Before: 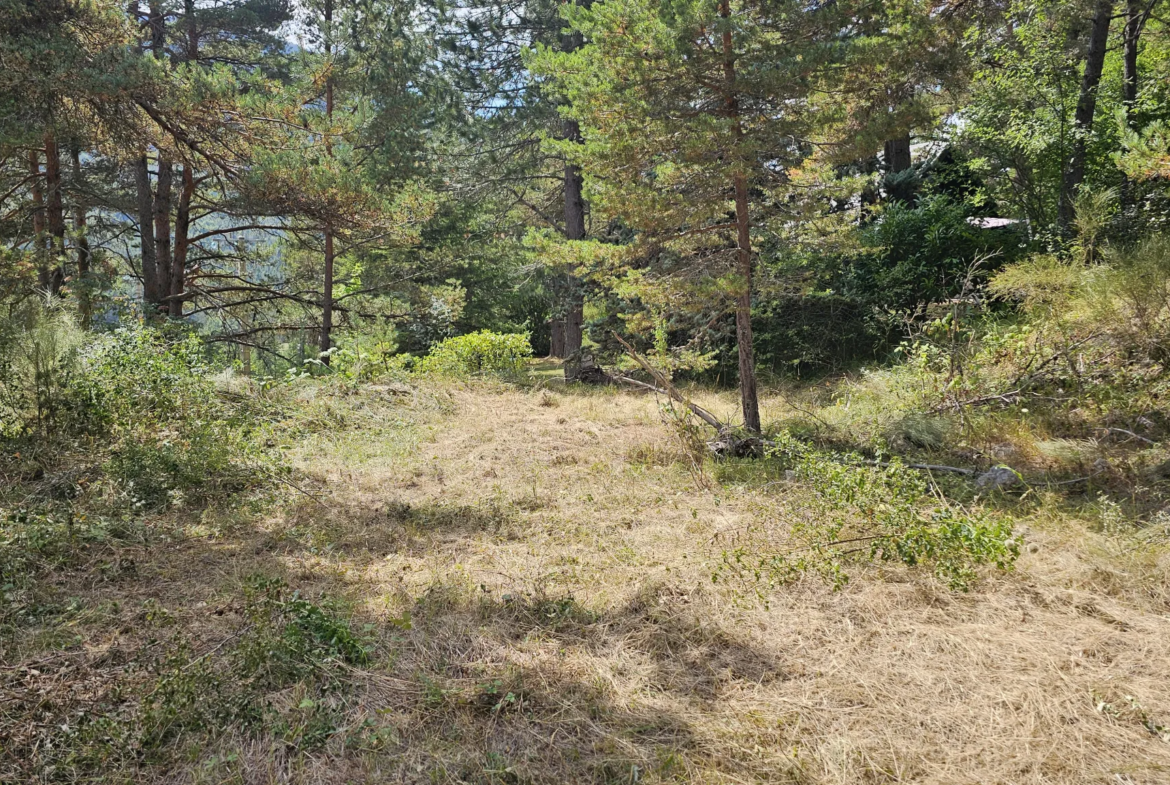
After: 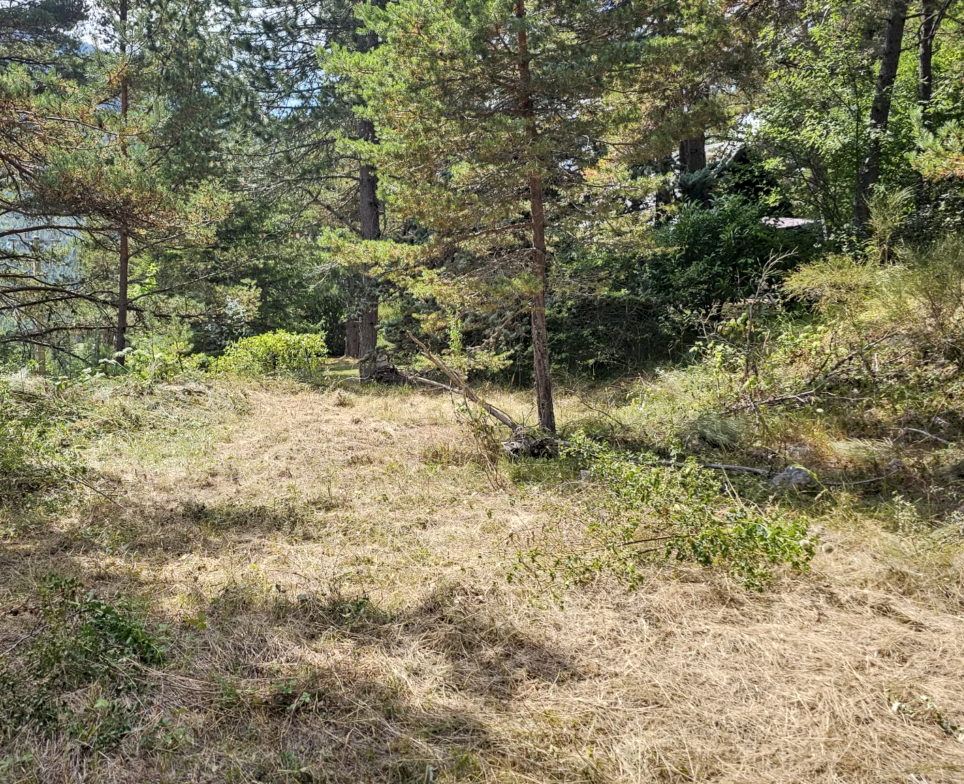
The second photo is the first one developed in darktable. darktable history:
local contrast: detail 130%
crop: left 17.582%, bottom 0.031%
